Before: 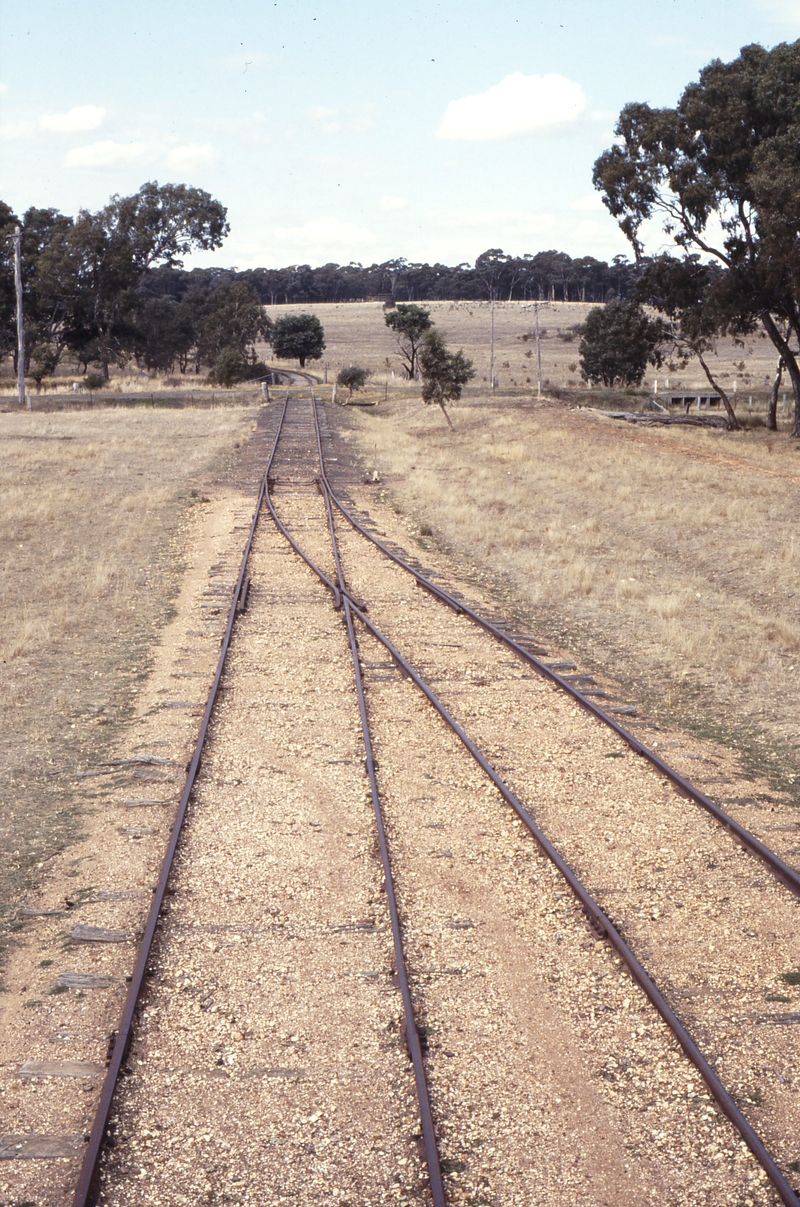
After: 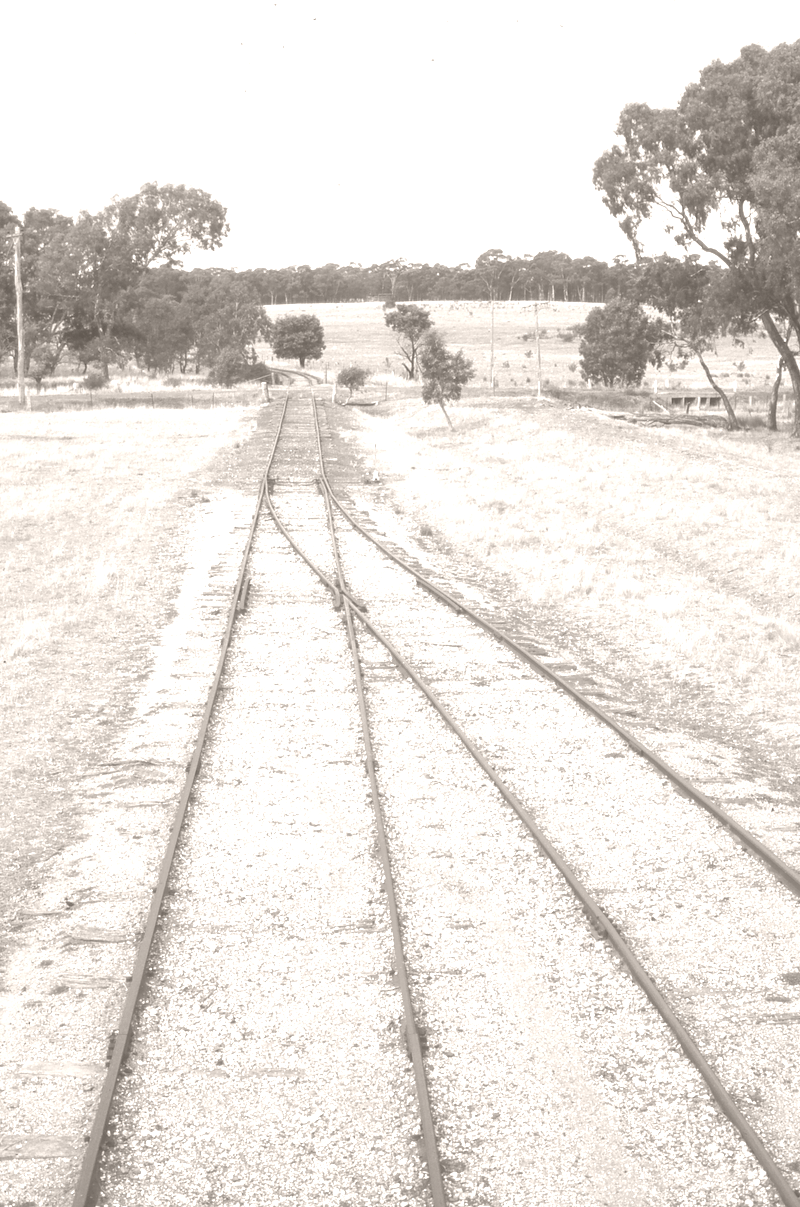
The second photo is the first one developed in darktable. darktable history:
colorize: hue 34.49°, saturation 35.33%, source mix 100%, lightness 55%, version 1
shadows and highlights: on, module defaults
